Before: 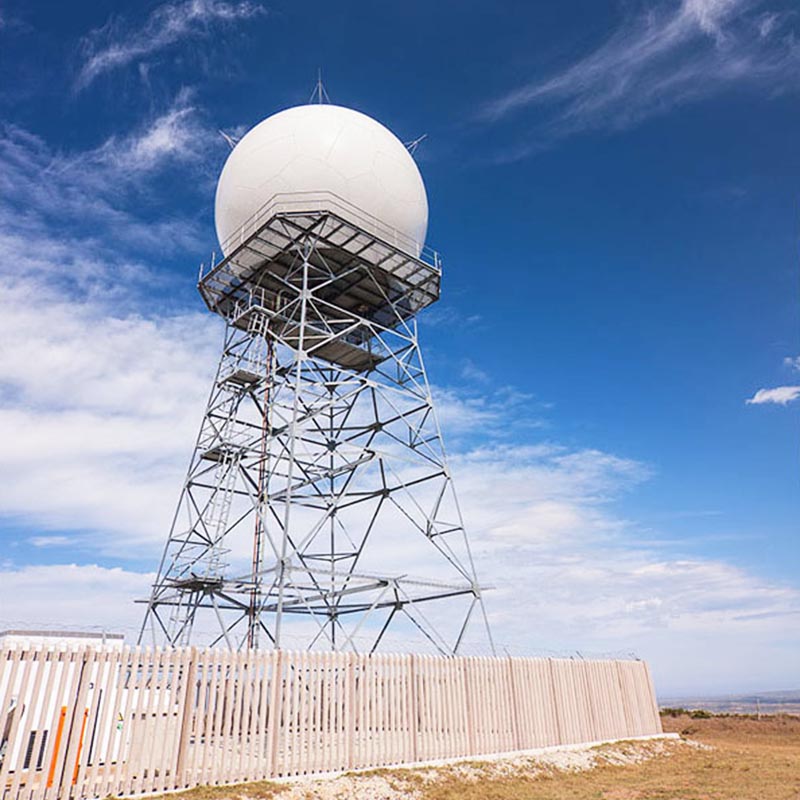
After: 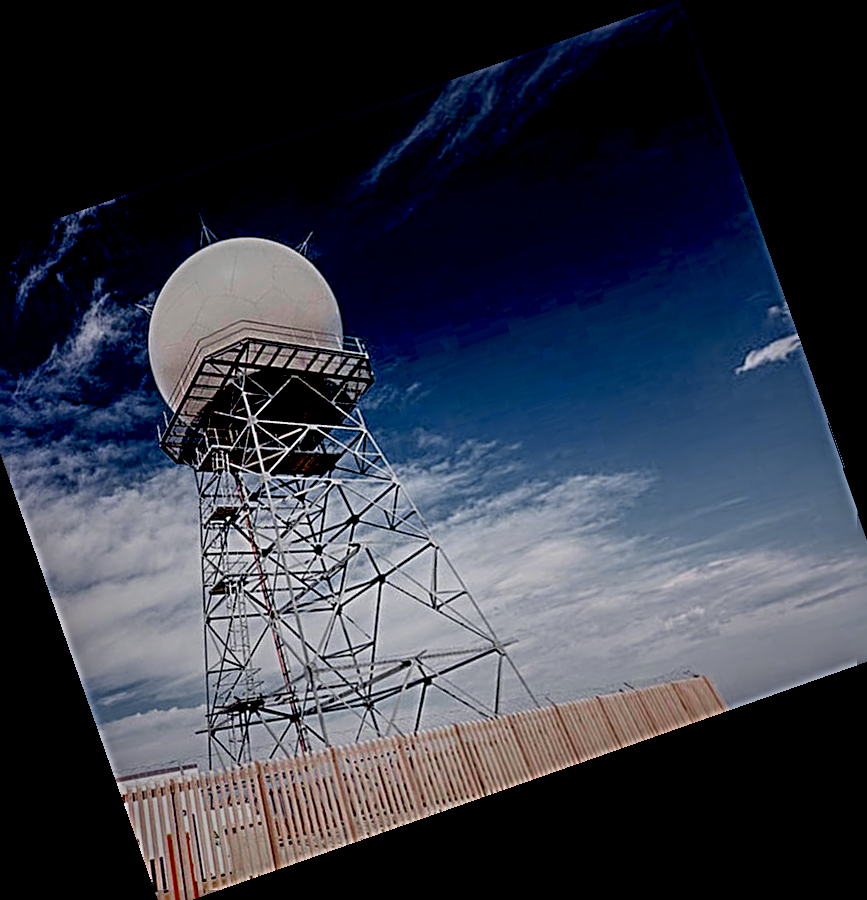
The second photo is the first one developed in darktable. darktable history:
sharpen: radius 4
color zones: curves: ch0 [(0, 0.48) (0.209, 0.398) (0.305, 0.332) (0.429, 0.493) (0.571, 0.5) (0.714, 0.5) (0.857, 0.5) (1, 0.48)]; ch1 [(0, 0.736) (0.143, 0.625) (0.225, 0.371) (0.429, 0.256) (0.571, 0.241) (0.714, 0.213) (0.857, 0.48) (1, 0.736)]; ch2 [(0, 0.448) (0.143, 0.498) (0.286, 0.5) (0.429, 0.5) (0.571, 0.5) (0.714, 0.5) (0.857, 0.5) (1, 0.448)]
exposure: black level correction 0.1, exposure -0.092 EV, compensate highlight preservation false
crop and rotate: angle 19.43°, left 6.812%, right 4.125%, bottom 1.087%
rotate and perspective: rotation 1.69°, lens shift (vertical) -0.023, lens shift (horizontal) -0.291, crop left 0.025, crop right 0.988, crop top 0.092, crop bottom 0.842
local contrast: on, module defaults
